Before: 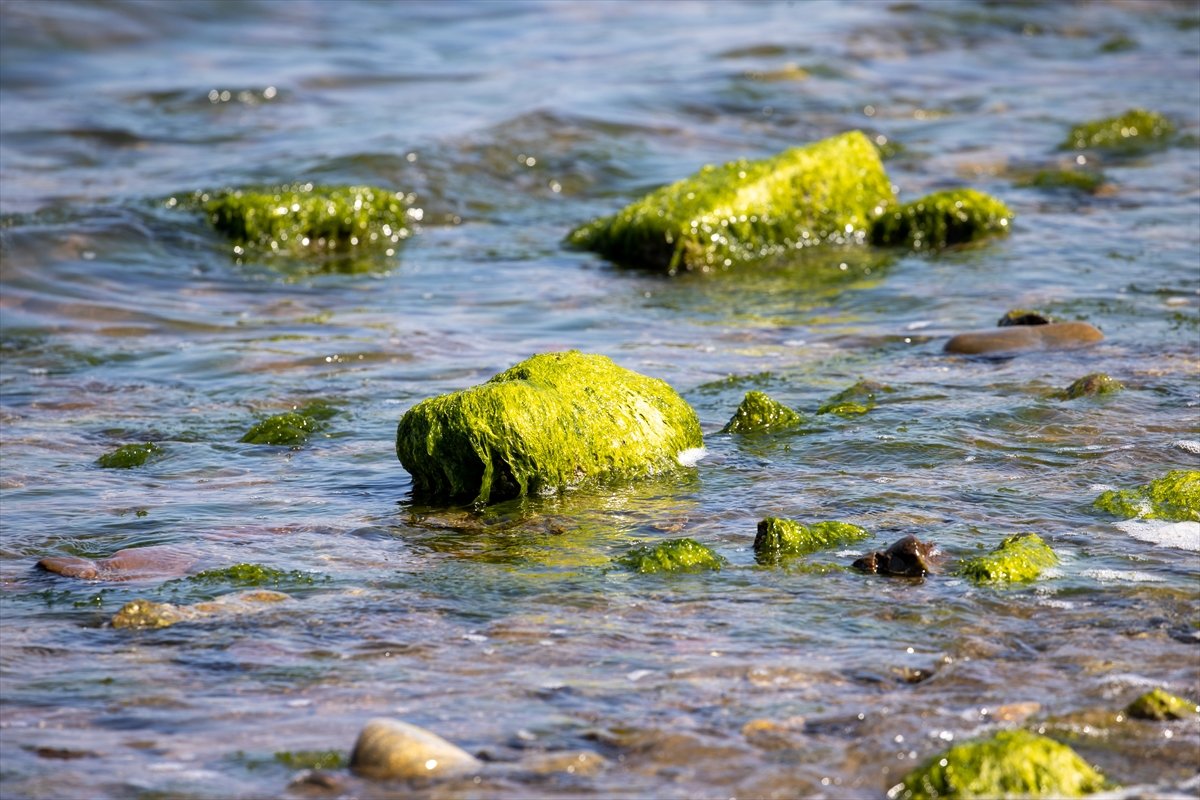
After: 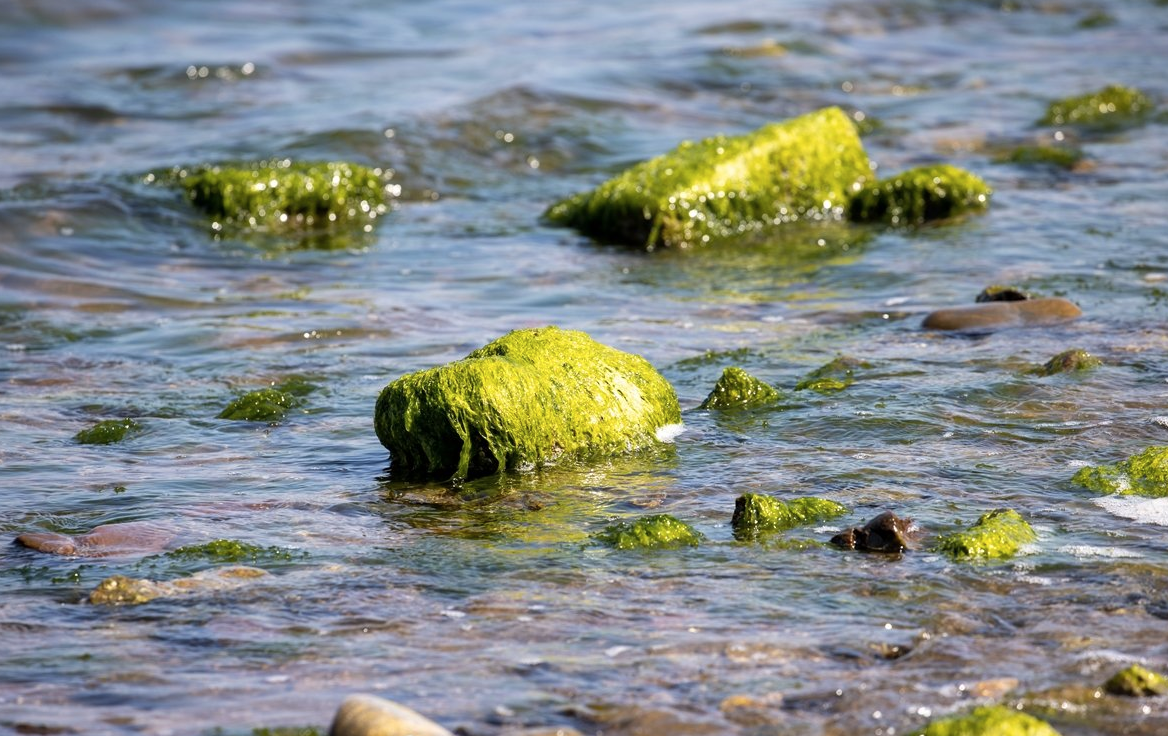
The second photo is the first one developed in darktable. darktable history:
contrast brightness saturation: saturation -0.065
crop: left 1.893%, top 3.025%, right 0.719%, bottom 4.969%
